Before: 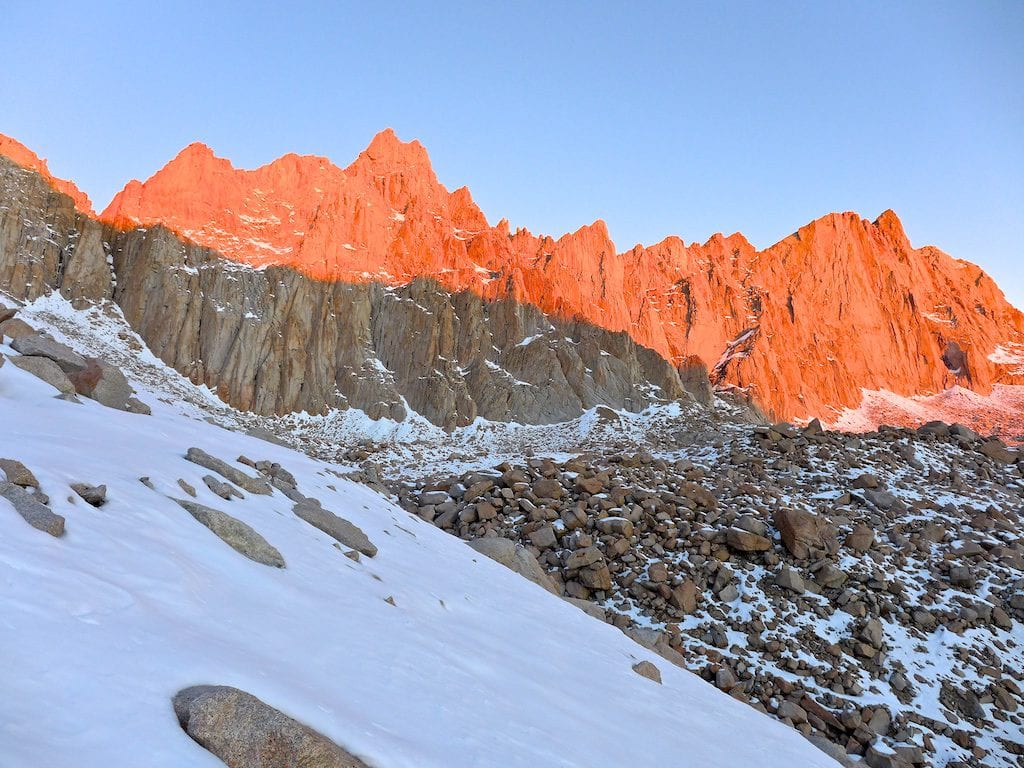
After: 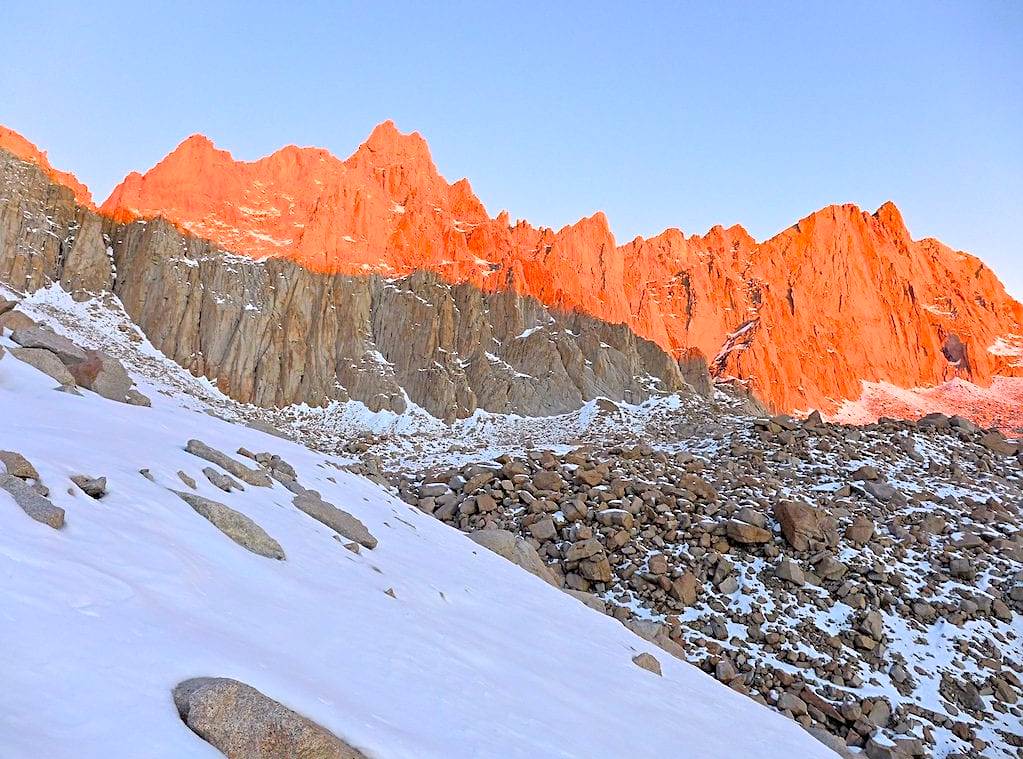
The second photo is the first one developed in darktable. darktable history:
sharpen: on, module defaults
contrast brightness saturation: brightness 0.13
crop: top 1.049%, right 0.001%
color correction: highlights a* 3.22, highlights b* 1.93, saturation 1.19
